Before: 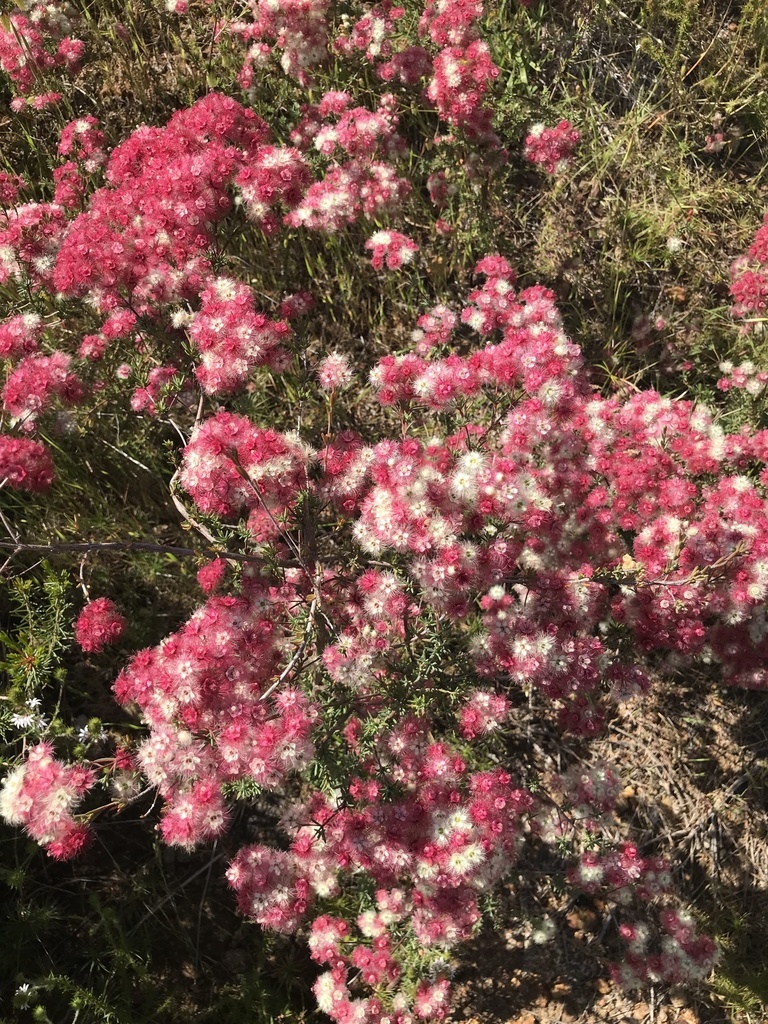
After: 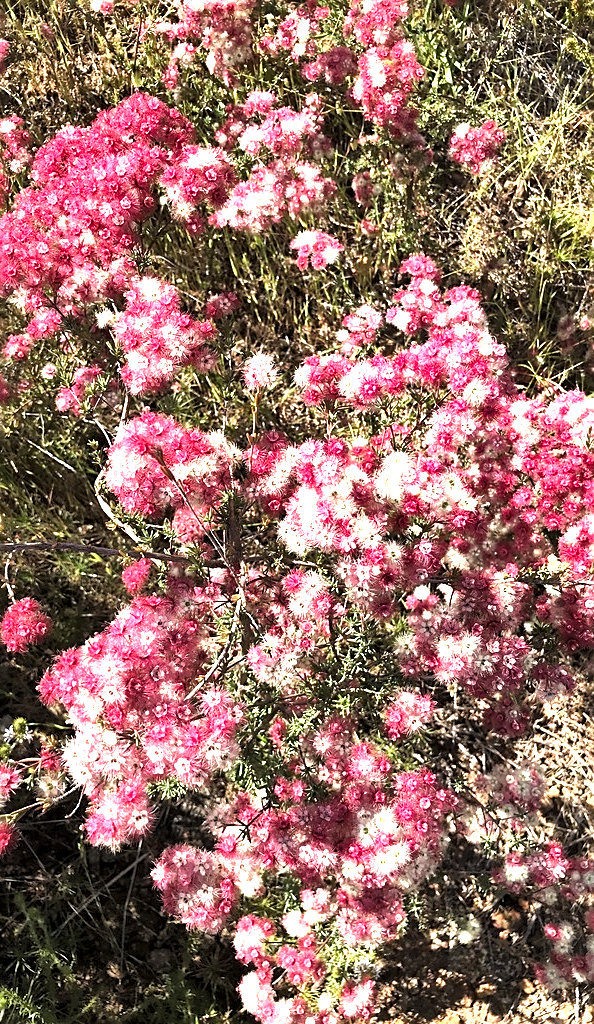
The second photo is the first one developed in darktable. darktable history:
levels: levels [0.062, 0.494, 0.925]
contrast brightness saturation: saturation -0.063
crop: left 9.871%, right 12.735%
shadows and highlights: white point adjustment 0.158, highlights -69.9, soften with gaussian
local contrast: mode bilateral grid, contrast 20, coarseness 50, detail 157%, midtone range 0.2
sharpen: on, module defaults
exposure: black level correction 0, exposure 1.096 EV, compensate highlight preservation false
